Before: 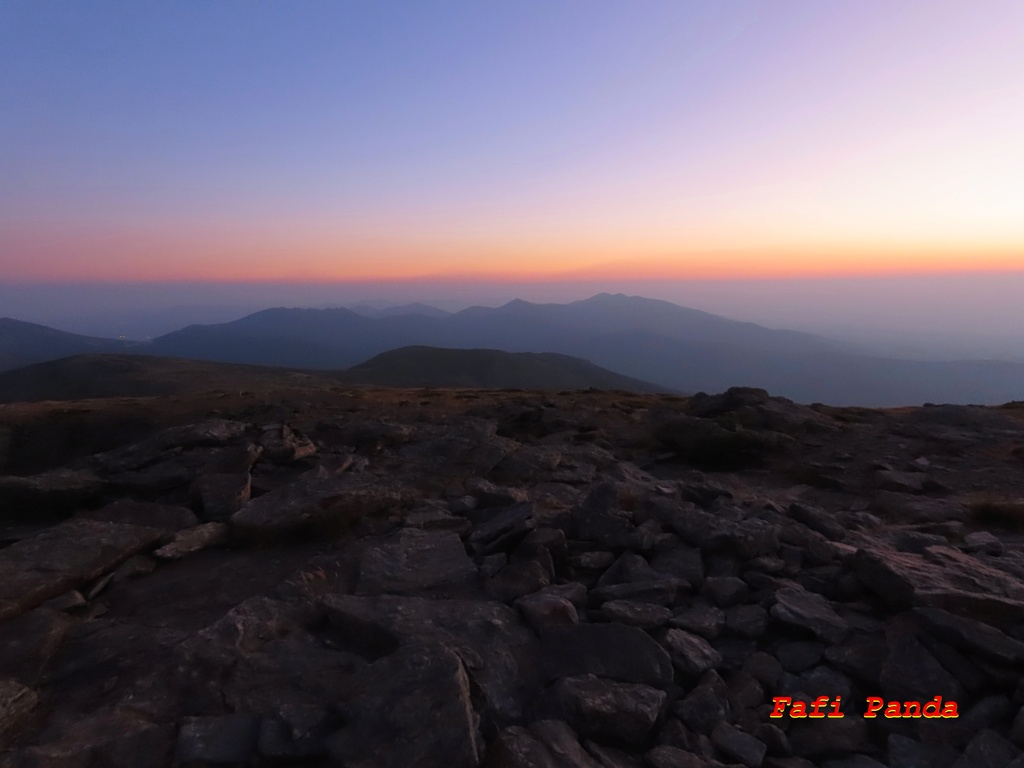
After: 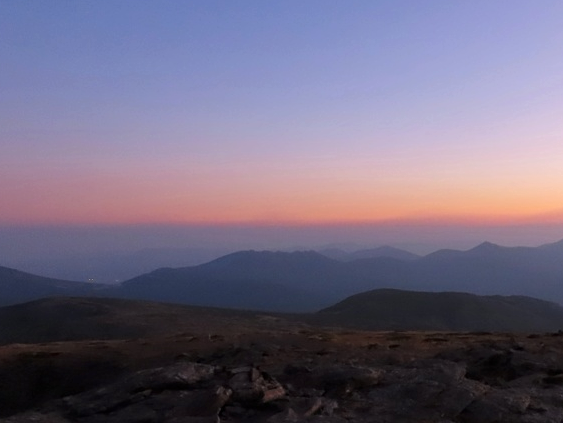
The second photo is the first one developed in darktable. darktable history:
crop and rotate: left 3.049%, top 7.51%, right 41.896%, bottom 37.298%
local contrast: on, module defaults
